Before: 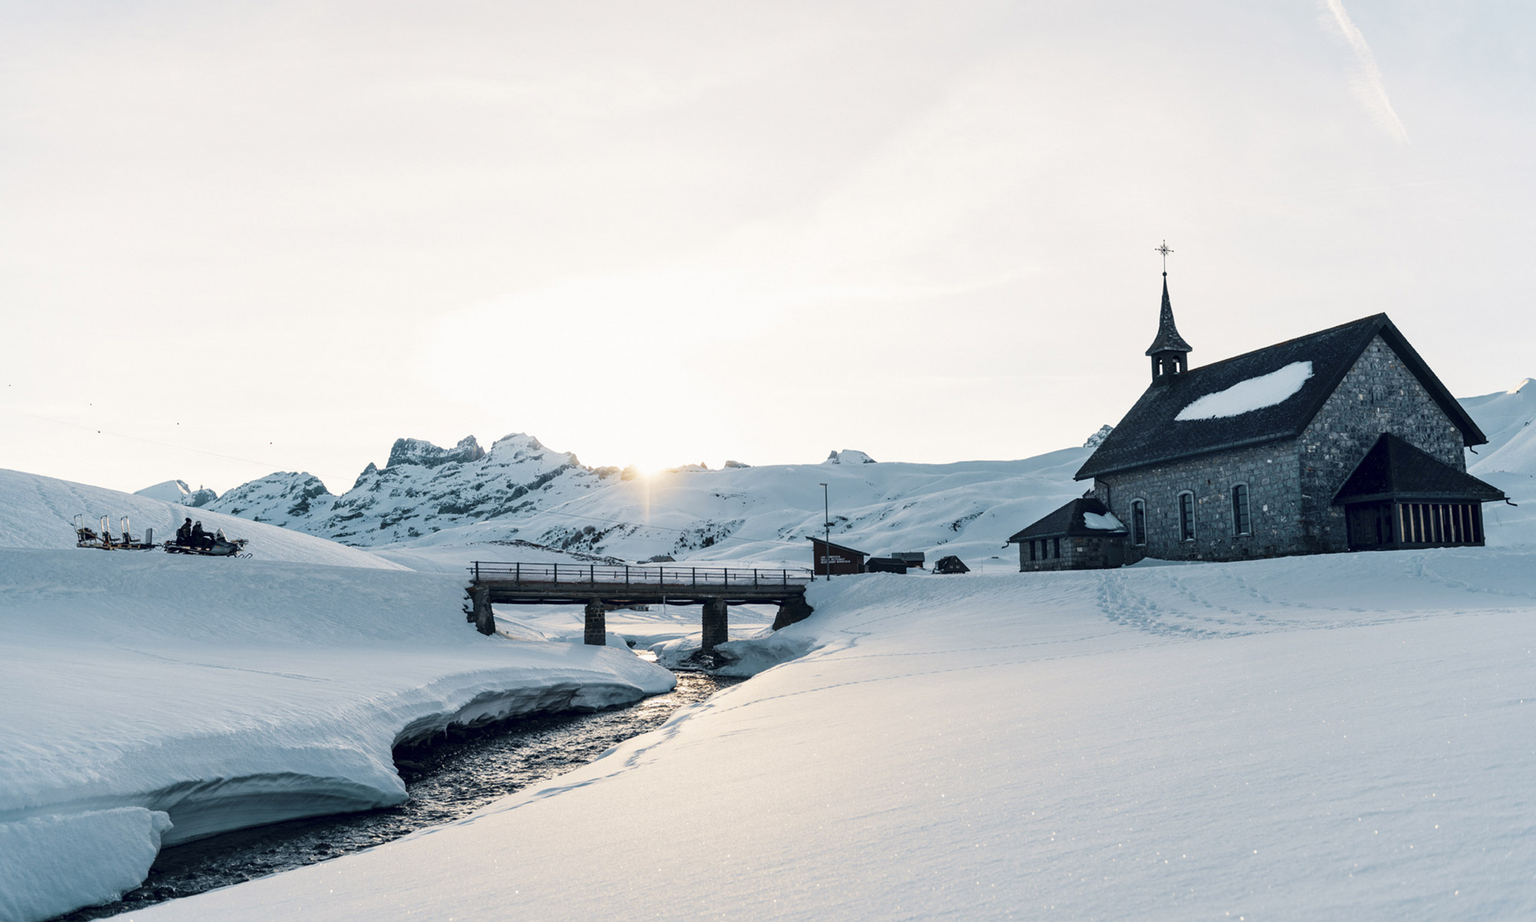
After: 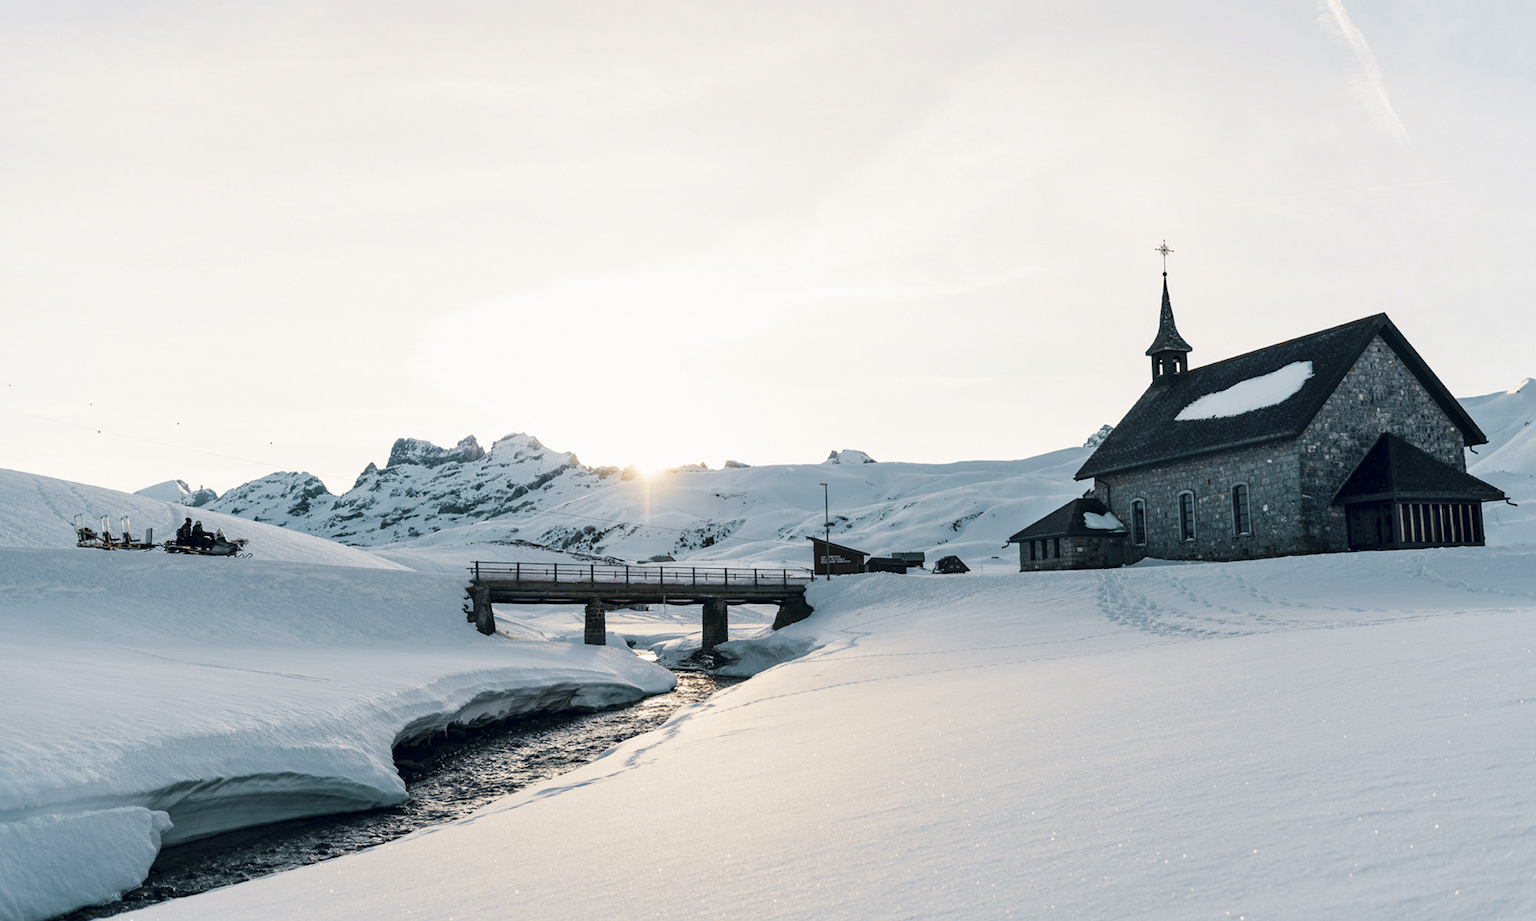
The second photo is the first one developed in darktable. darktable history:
contrast brightness saturation: saturation -0.05
color balance: mode lift, gamma, gain (sRGB), lift [1, 0.99, 1.01, 0.992], gamma [1, 1.037, 0.974, 0.963]
